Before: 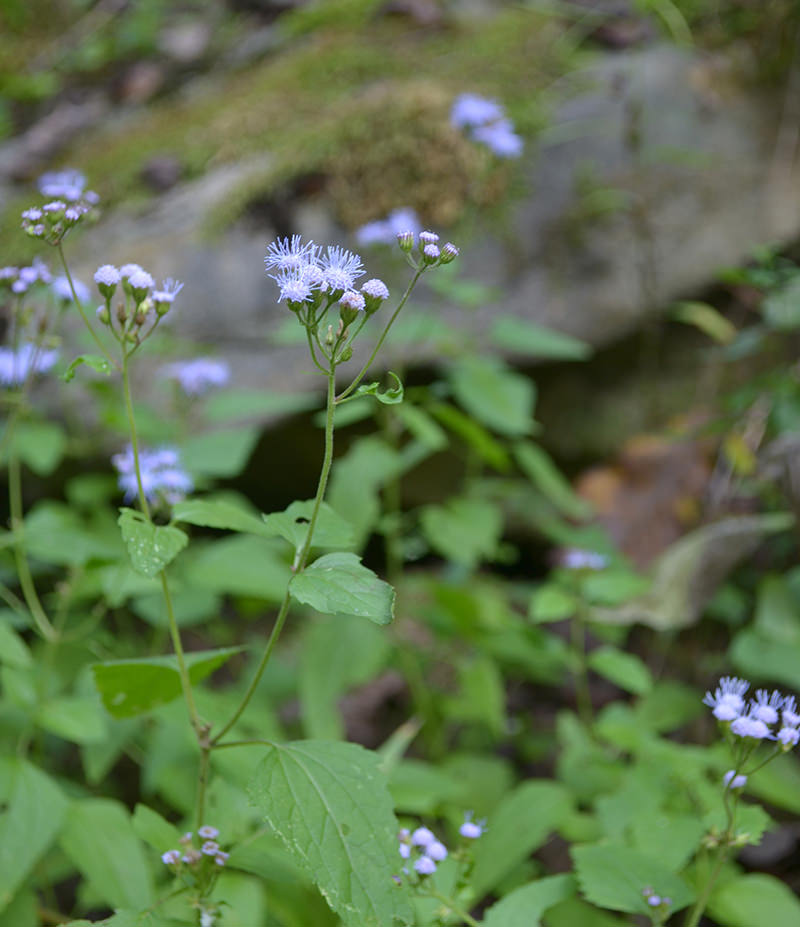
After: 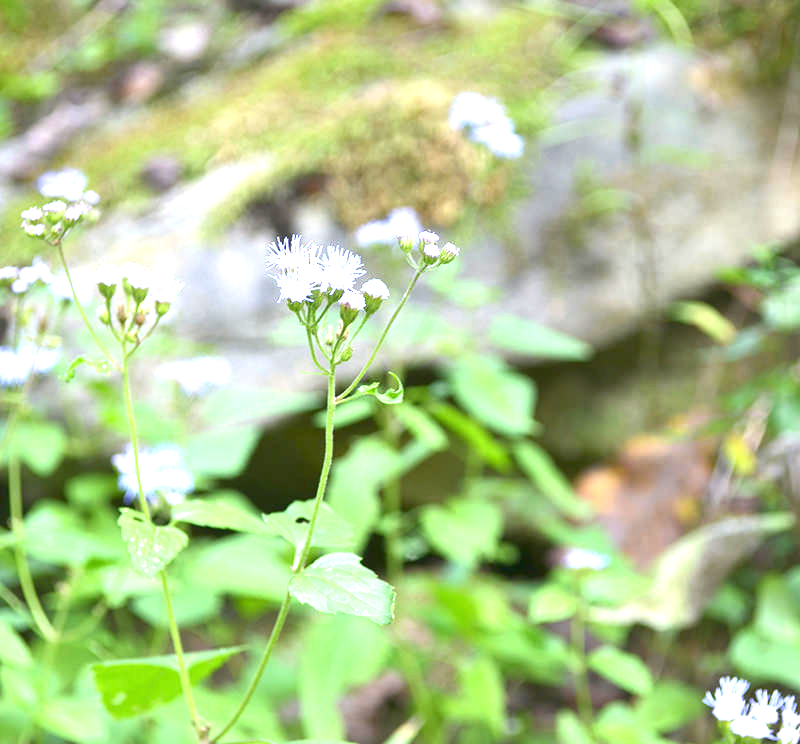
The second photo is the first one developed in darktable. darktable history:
crop: bottom 19.724%
exposure: black level correction 0, exposure 1.949 EV, compensate highlight preservation false
